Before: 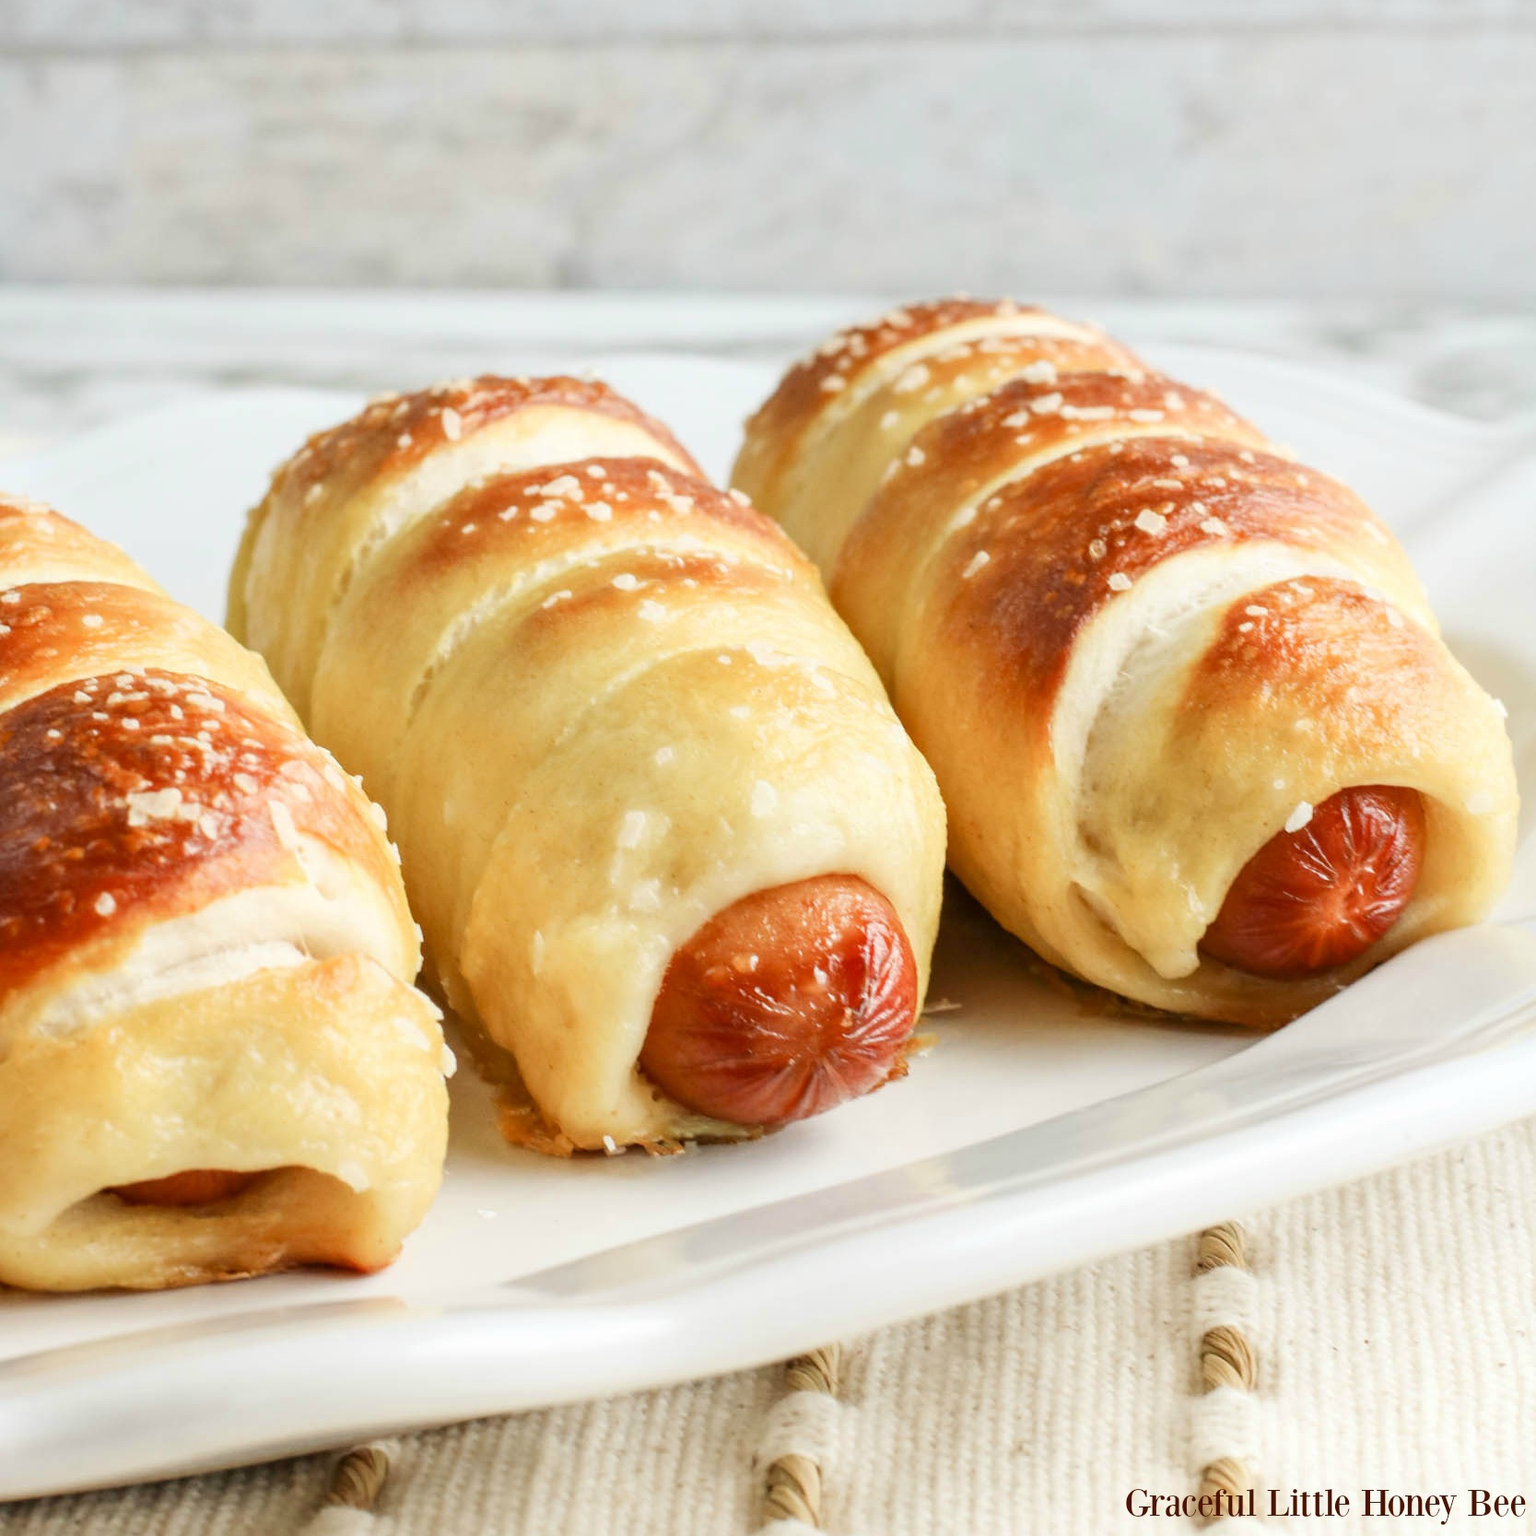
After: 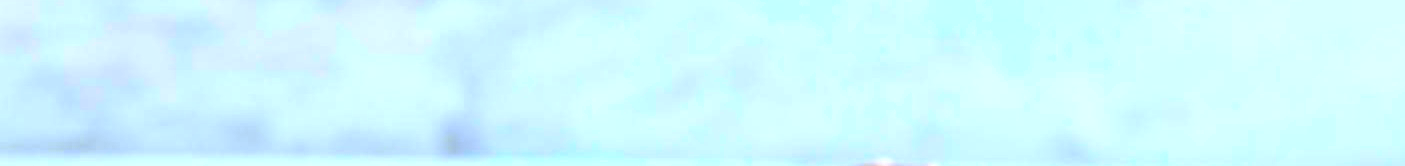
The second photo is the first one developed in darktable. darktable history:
color balance rgb: linear chroma grading › global chroma 50%, perceptual saturation grading › global saturation 2.34%, global vibrance 6.64%, contrast 12.71%, saturation formula JzAzBz (2021)
crop and rotate: left 9.644%, top 9.491%, right 6.021%, bottom 80.509%
white balance: red 0.967, blue 1.049
color correction: highlights a* -2.24, highlights b* -18.1
contrast equalizer: octaves 7, y [[0.515 ×6], [0.507 ×6], [0.425 ×6], [0 ×6], [0 ×6]]
color balance: lift [1, 1.001, 0.999, 1.001], gamma [1, 1.004, 1.007, 0.993], gain [1, 0.991, 0.987, 1.013], contrast 10%, output saturation 120%
exposure: exposure 0.081 EV, compensate highlight preservation false
